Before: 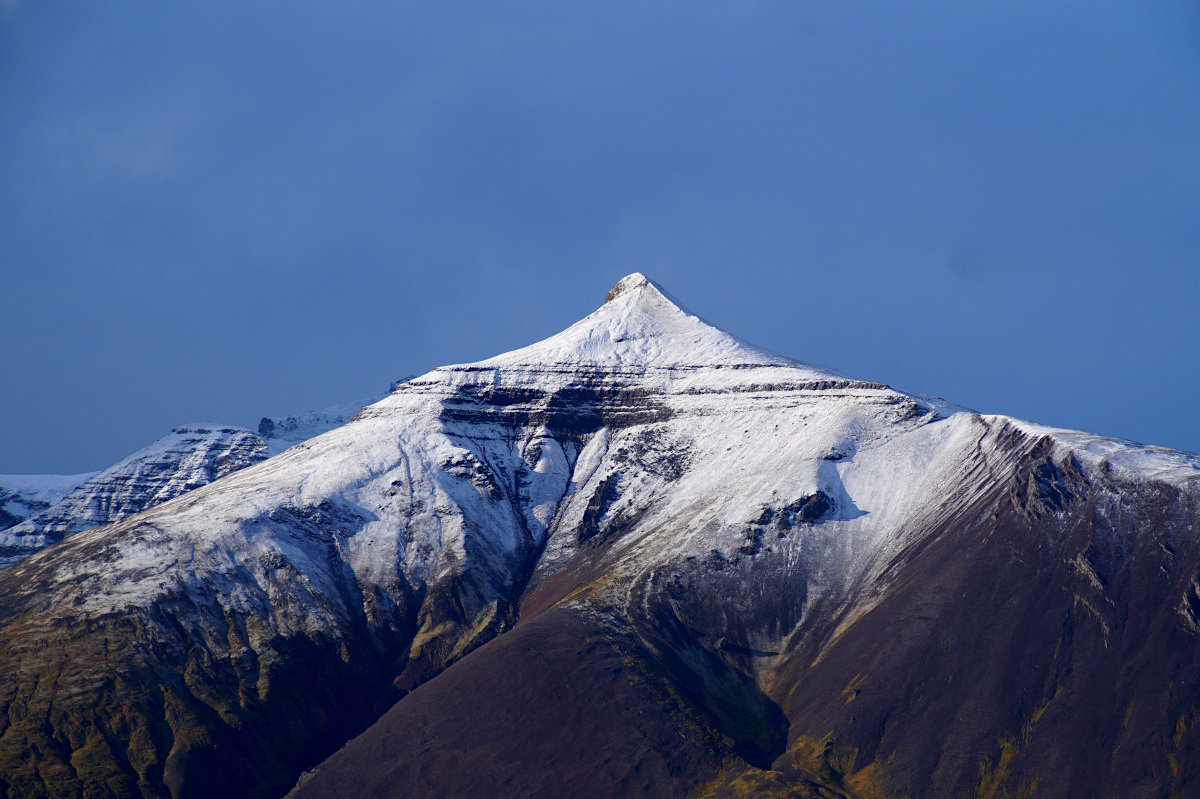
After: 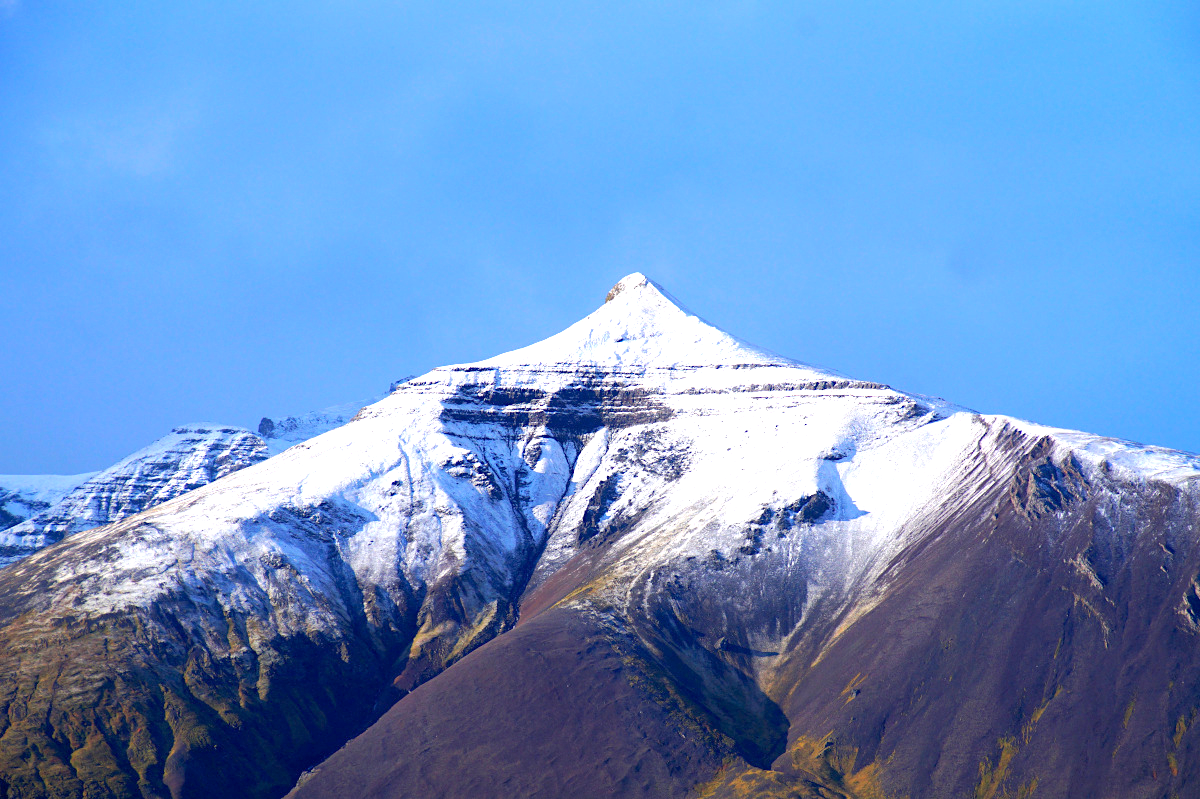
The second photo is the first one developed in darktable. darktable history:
contrast brightness saturation: brightness 0.09, saturation 0.19
exposure: exposure 1.137 EV, compensate highlight preservation false
